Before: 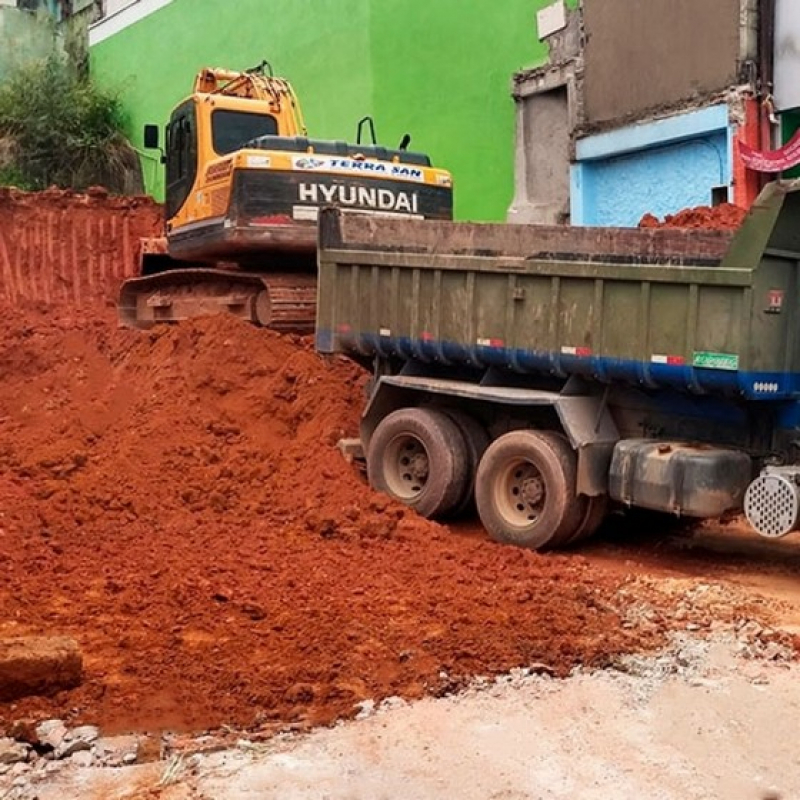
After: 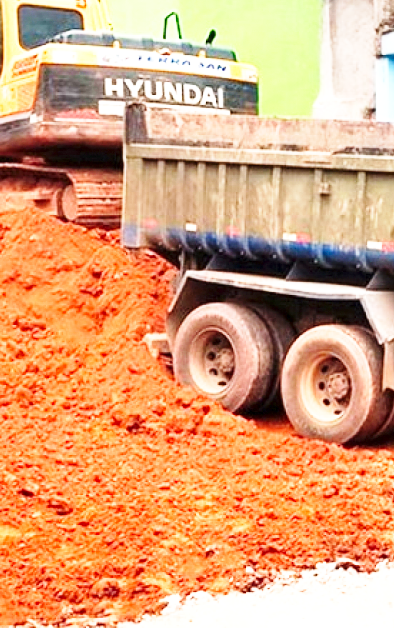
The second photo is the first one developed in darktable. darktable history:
exposure: exposure 1 EV, compensate highlight preservation false
crop and rotate: angle 0.017°, left 24.287%, top 13.2%, right 26.363%, bottom 8.259%
base curve: curves: ch0 [(0, 0) (0.018, 0.026) (0.143, 0.37) (0.33, 0.731) (0.458, 0.853) (0.735, 0.965) (0.905, 0.986) (1, 1)], preserve colors none
